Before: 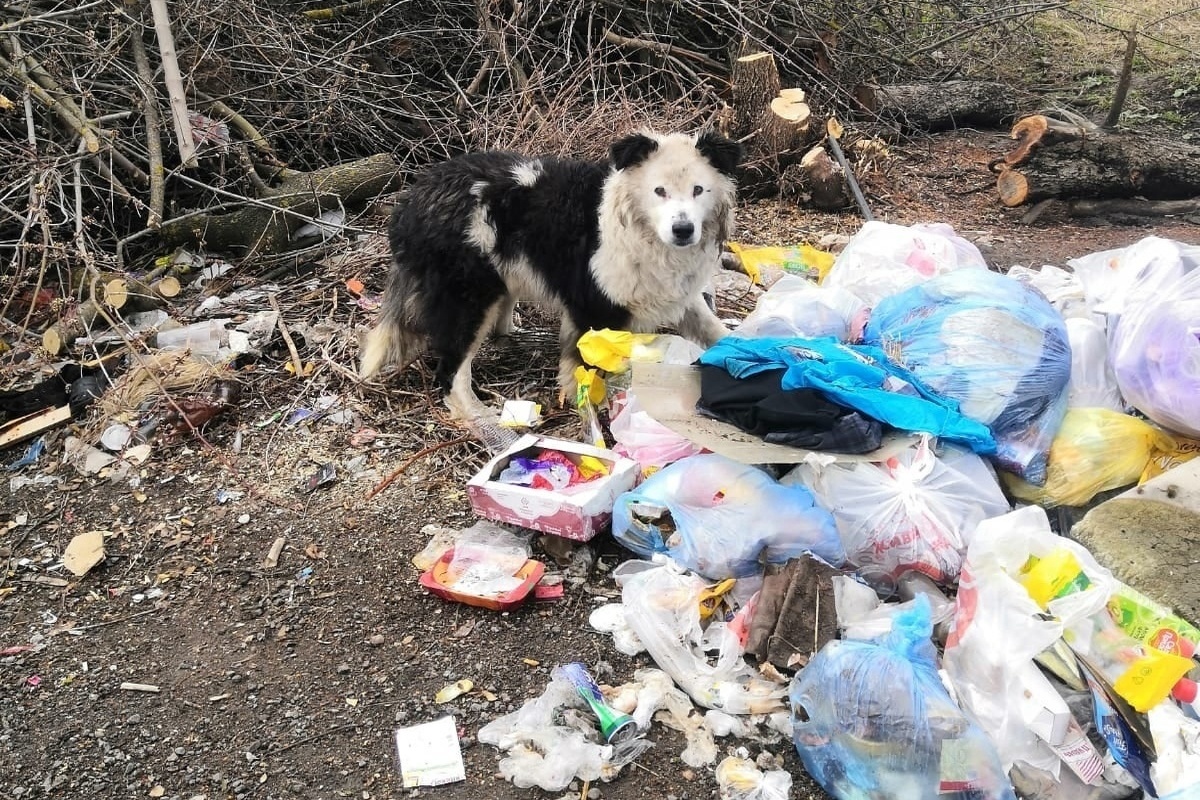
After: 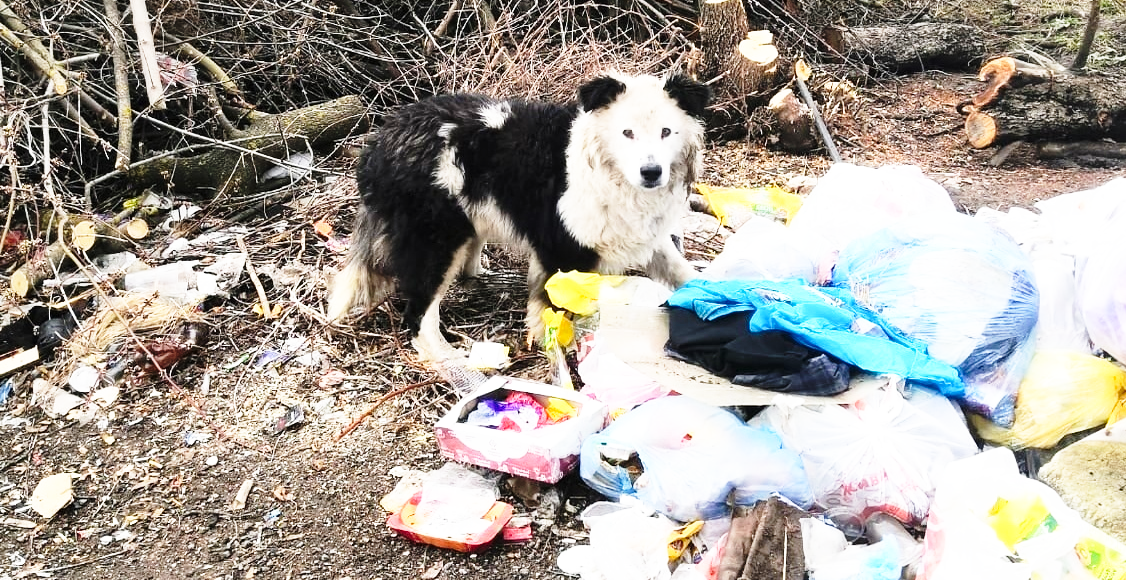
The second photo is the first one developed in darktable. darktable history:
crop: left 2.737%, top 7.287%, right 3.421%, bottom 20.179%
base curve: curves: ch0 [(0, 0) (0.026, 0.03) (0.109, 0.232) (0.351, 0.748) (0.669, 0.968) (1, 1)], preserve colors none
